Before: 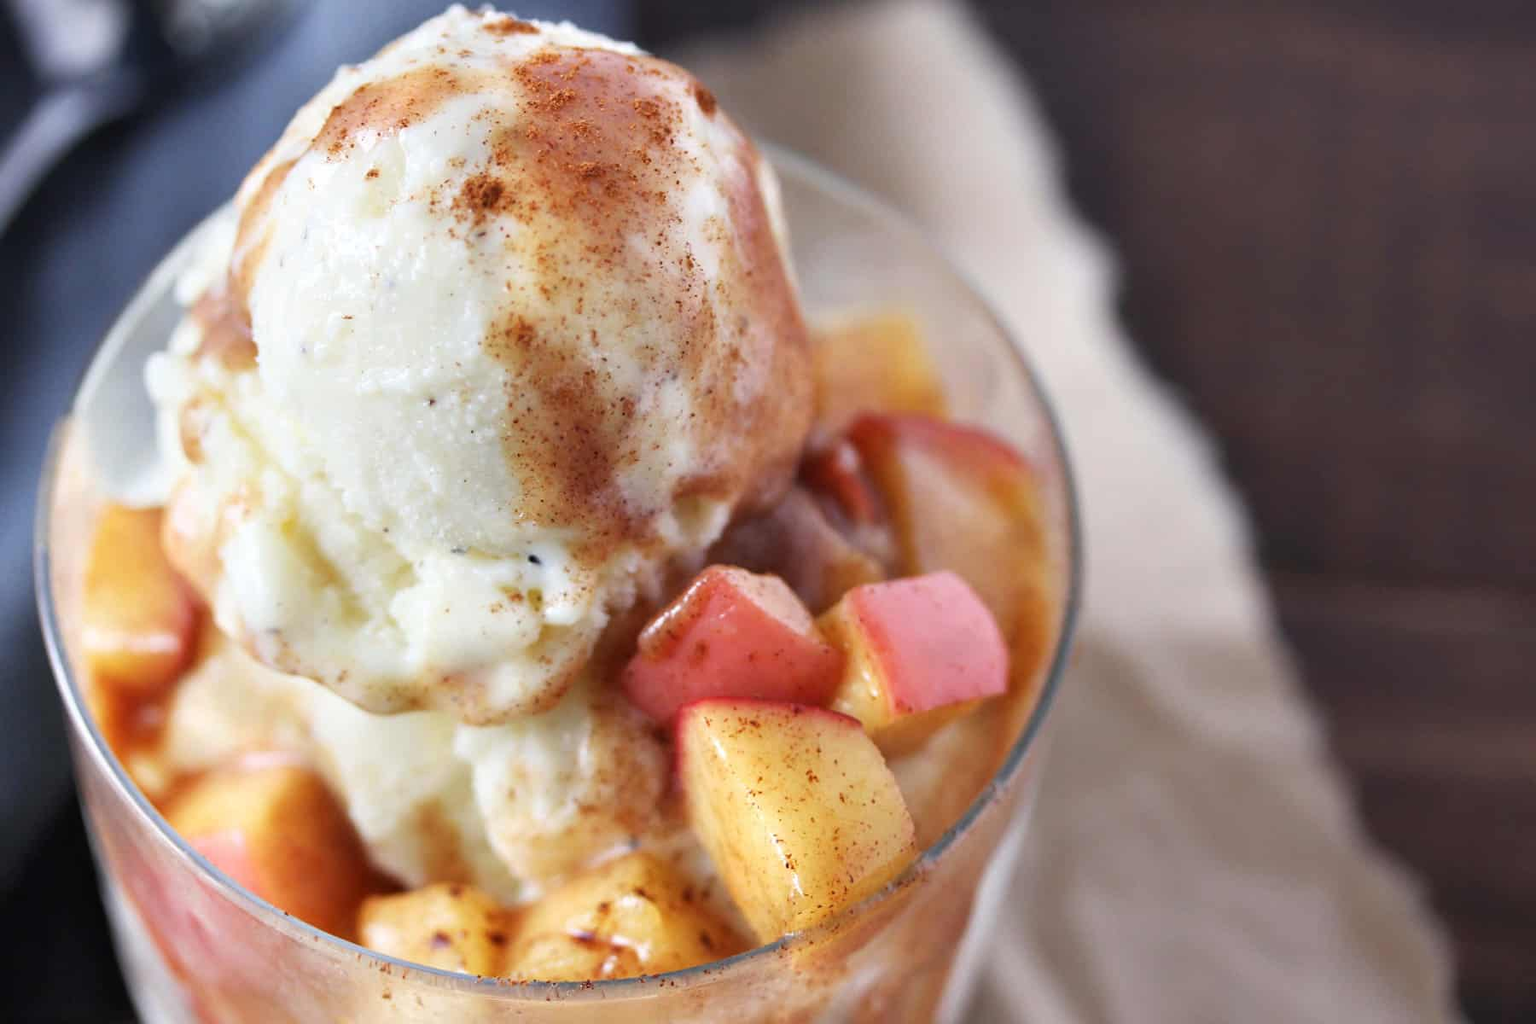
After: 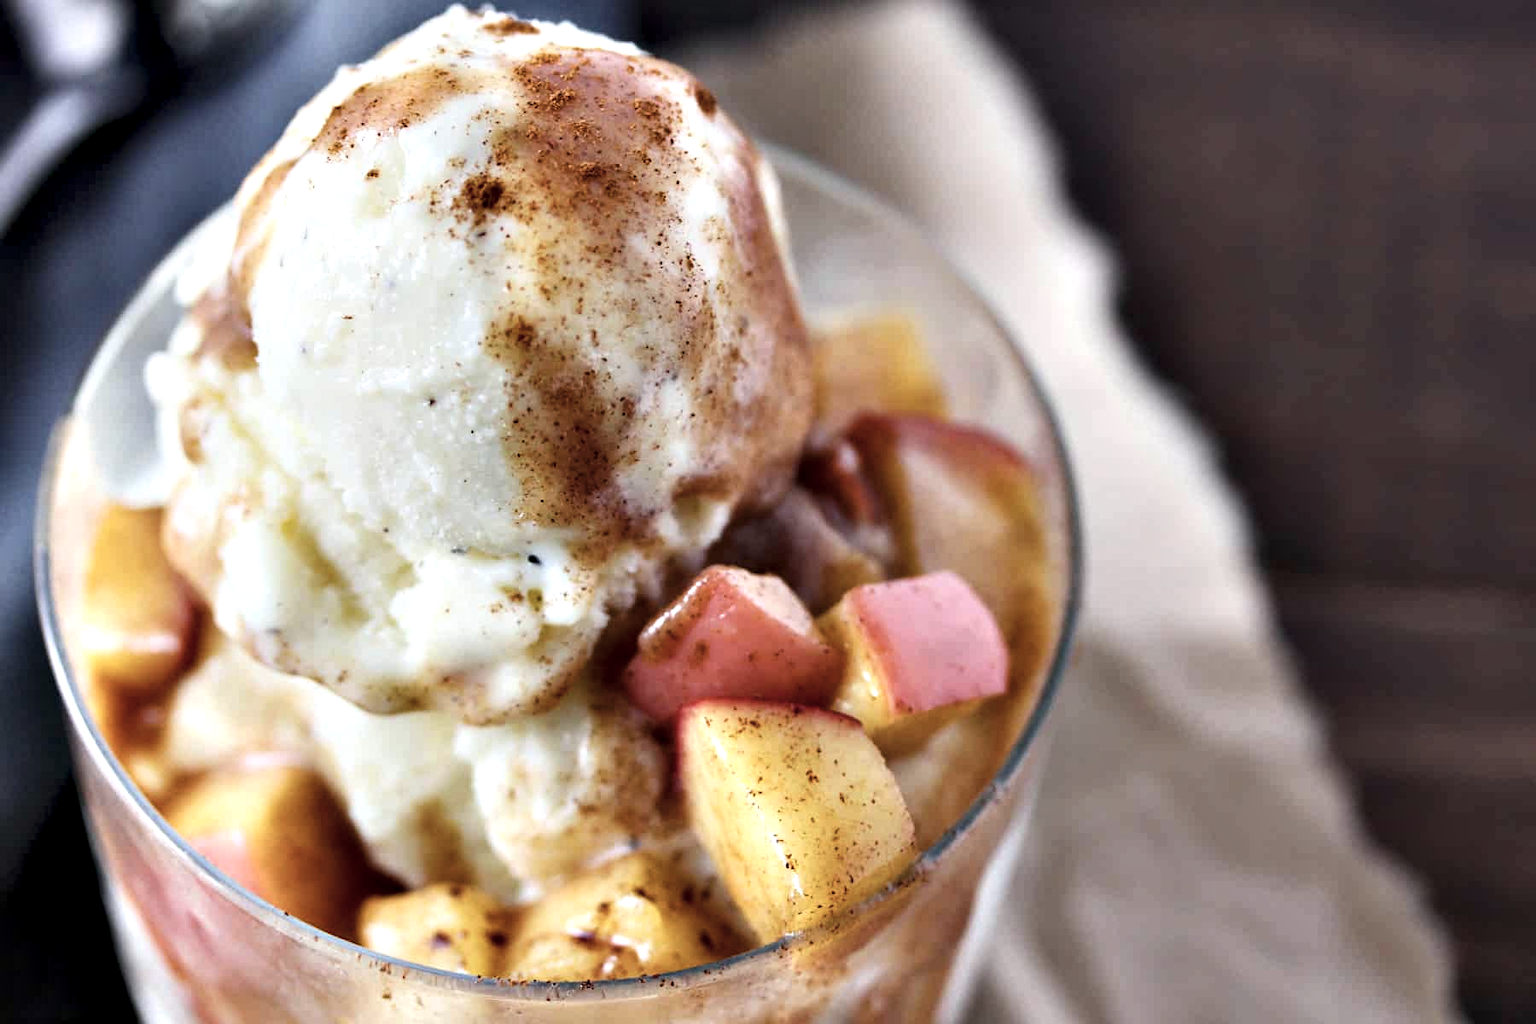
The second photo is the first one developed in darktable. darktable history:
contrast equalizer: octaves 7, y [[0.6 ×6], [0.55 ×6], [0 ×6], [0 ×6], [0 ×6]]
color balance rgb: perceptual saturation grading › global saturation 19.437%, global vibrance 20%
contrast brightness saturation: contrast 0.103, saturation -0.367
